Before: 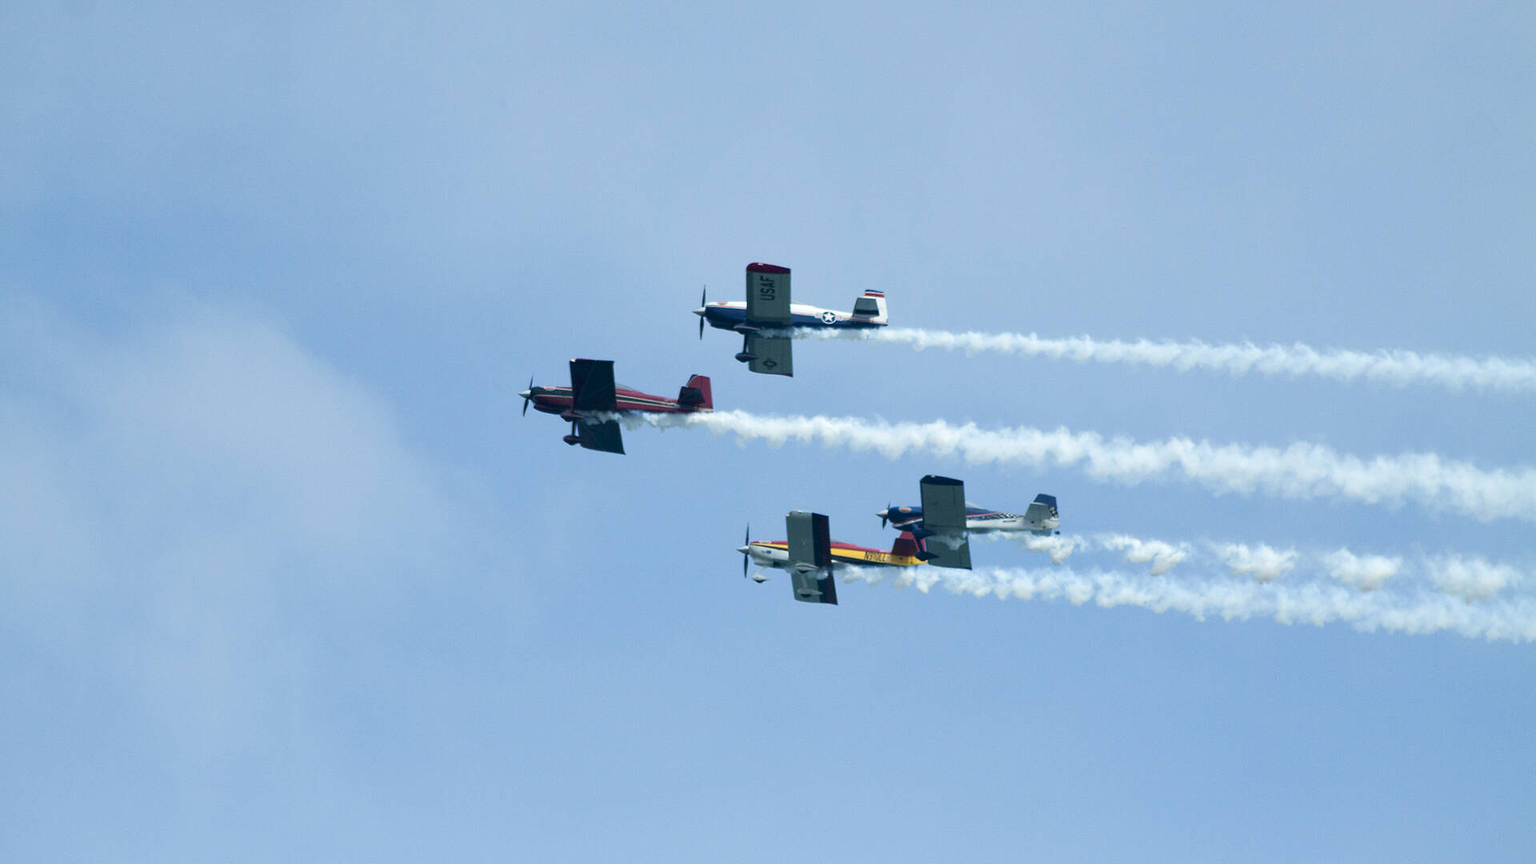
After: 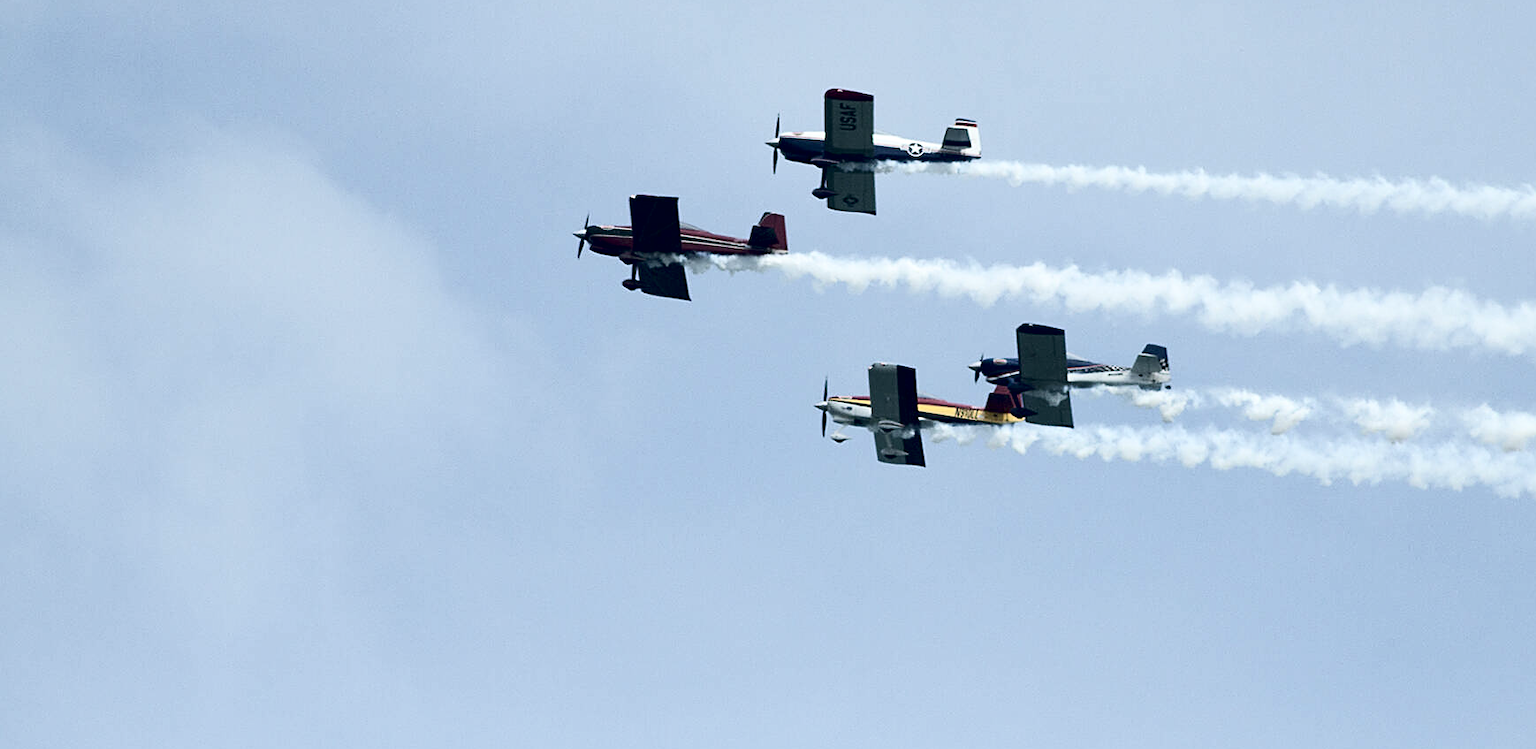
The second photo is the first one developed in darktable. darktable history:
exposure: black level correction 0.011, compensate highlight preservation false
contrast brightness saturation: contrast 0.254, saturation -0.317
crop: top 21.146%, right 9.437%, bottom 0.26%
sharpen: on, module defaults
